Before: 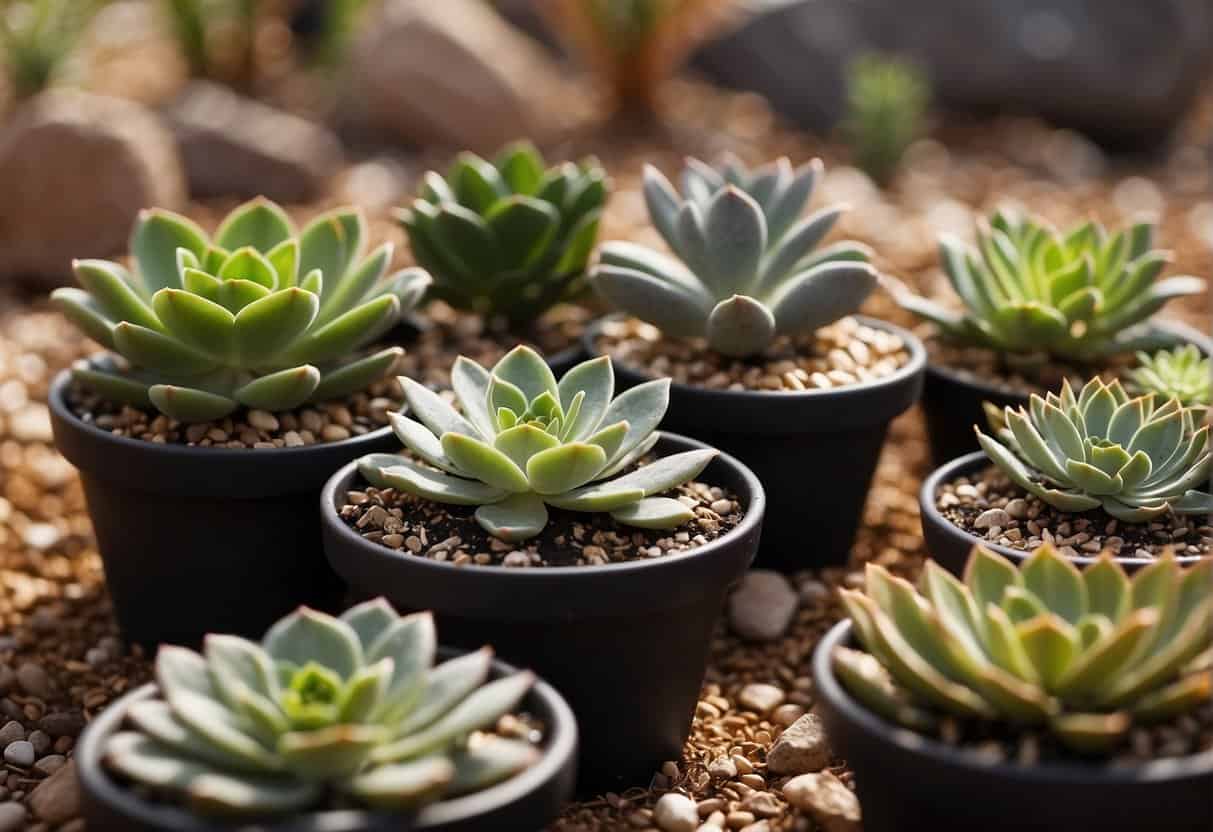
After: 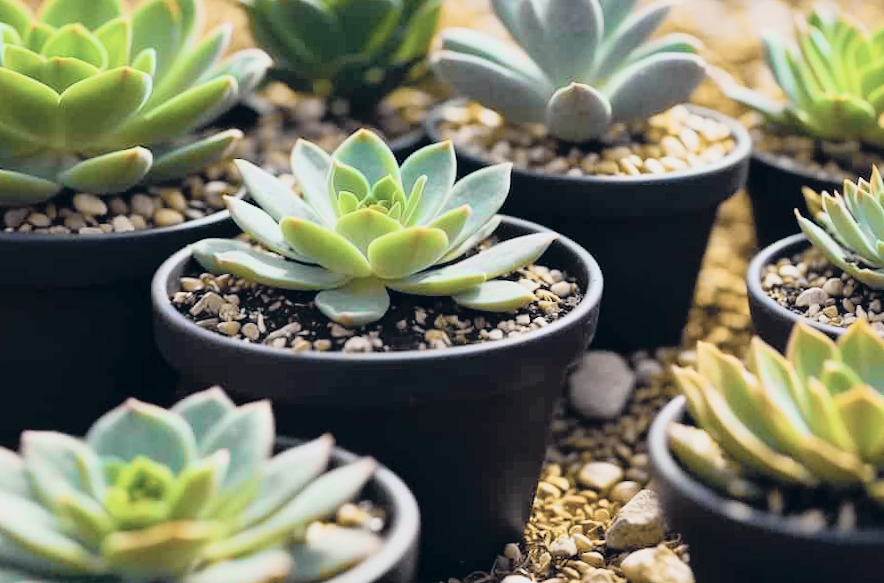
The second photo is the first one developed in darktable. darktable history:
color correction: highlights a* 0.207, highlights b* 2.7, shadows a* -0.874, shadows b* -4.78
color balance rgb: perceptual saturation grading › global saturation 30%, global vibrance 20%
white balance: red 0.974, blue 1.044
velvia: strength 36.57%
rotate and perspective: rotation -0.013°, lens shift (vertical) -0.027, lens shift (horizontal) 0.178, crop left 0.016, crop right 0.989, crop top 0.082, crop bottom 0.918
crop: left 16.871%, top 22.857%, right 9.116%
tone curve: curves: ch0 [(0, 0.022) (0.114, 0.088) (0.282, 0.316) (0.446, 0.511) (0.613, 0.693) (0.786, 0.843) (0.999, 0.949)]; ch1 [(0, 0) (0.395, 0.343) (0.463, 0.427) (0.486, 0.474) (0.503, 0.5) (0.535, 0.522) (0.555, 0.546) (0.594, 0.614) (0.755, 0.793) (1, 1)]; ch2 [(0, 0) (0.369, 0.388) (0.449, 0.431) (0.501, 0.5) (0.528, 0.517) (0.561, 0.59) (0.612, 0.646) (0.697, 0.721) (1, 1)], color space Lab, independent channels, preserve colors none
contrast brightness saturation: brightness 0.18, saturation -0.5
